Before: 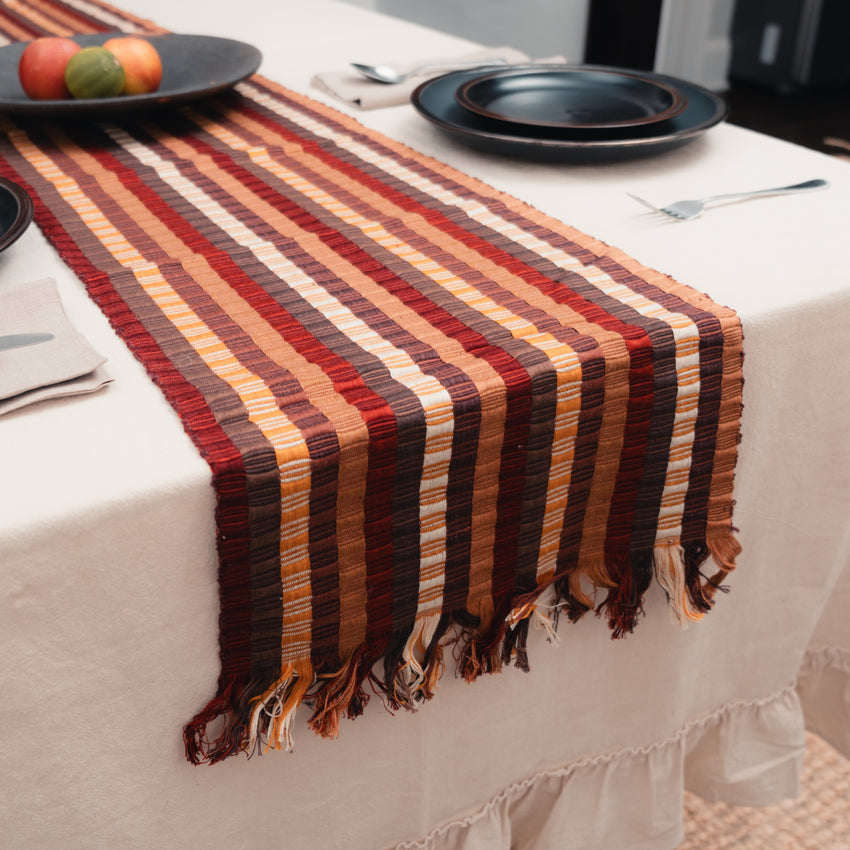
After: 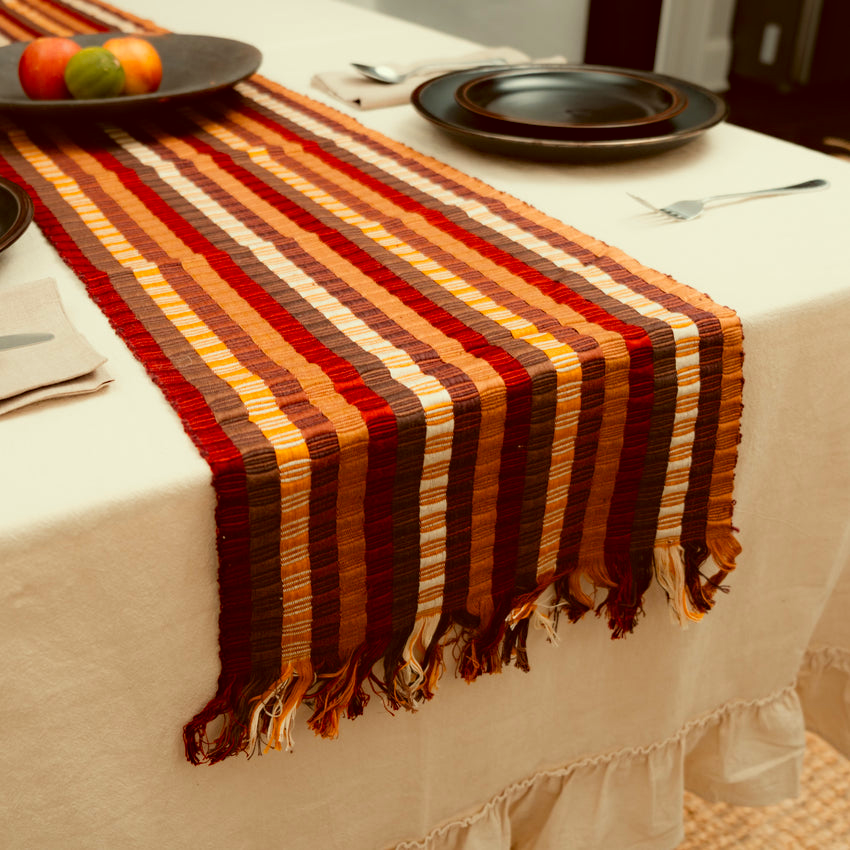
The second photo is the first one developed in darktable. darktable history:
haze removal: adaptive false
color correction: highlights a* -5.23, highlights b* 9.79, shadows a* 9.35, shadows b* 24.92
color balance rgb: perceptual saturation grading › global saturation 25.25%
